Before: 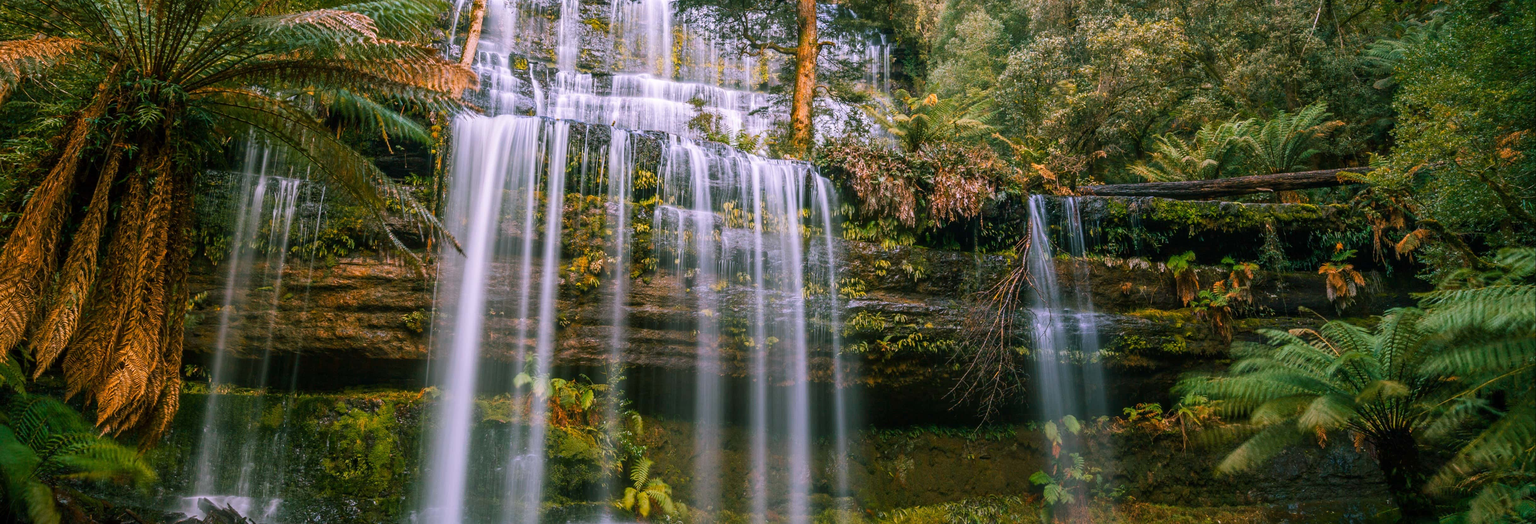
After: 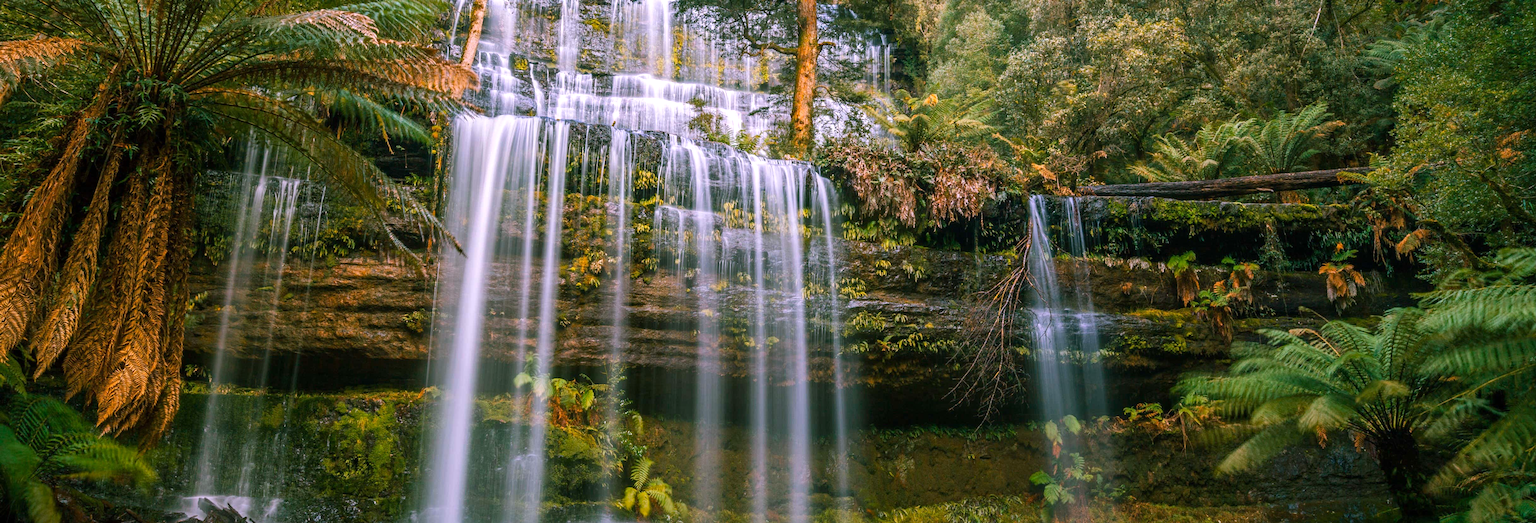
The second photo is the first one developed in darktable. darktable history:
tone equalizer: edges refinement/feathering 500, mask exposure compensation -1.57 EV, preserve details no
haze removal: compatibility mode true, adaptive false
exposure: exposure 0.202 EV, compensate exposure bias true, compensate highlight preservation false
